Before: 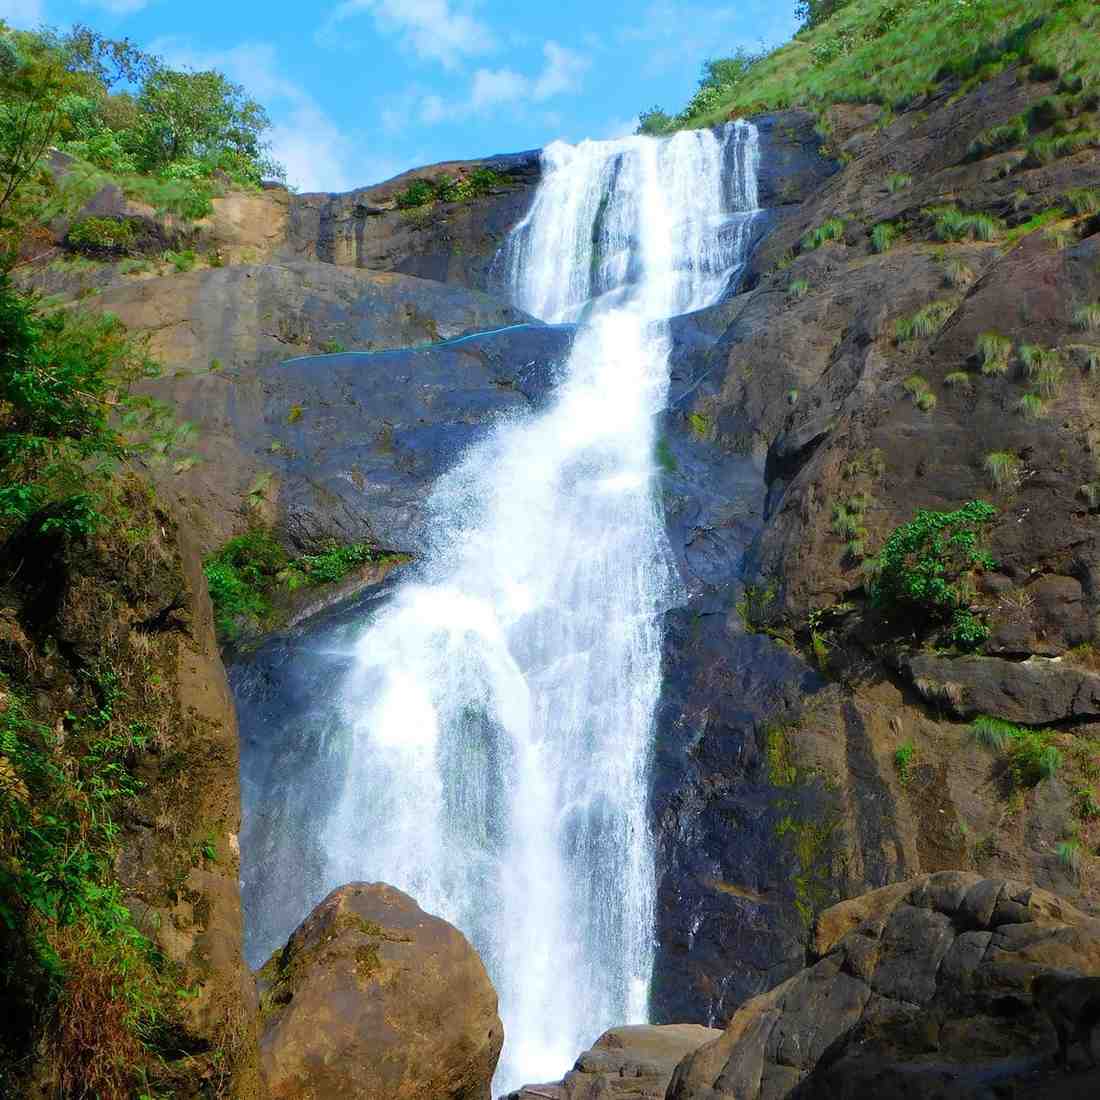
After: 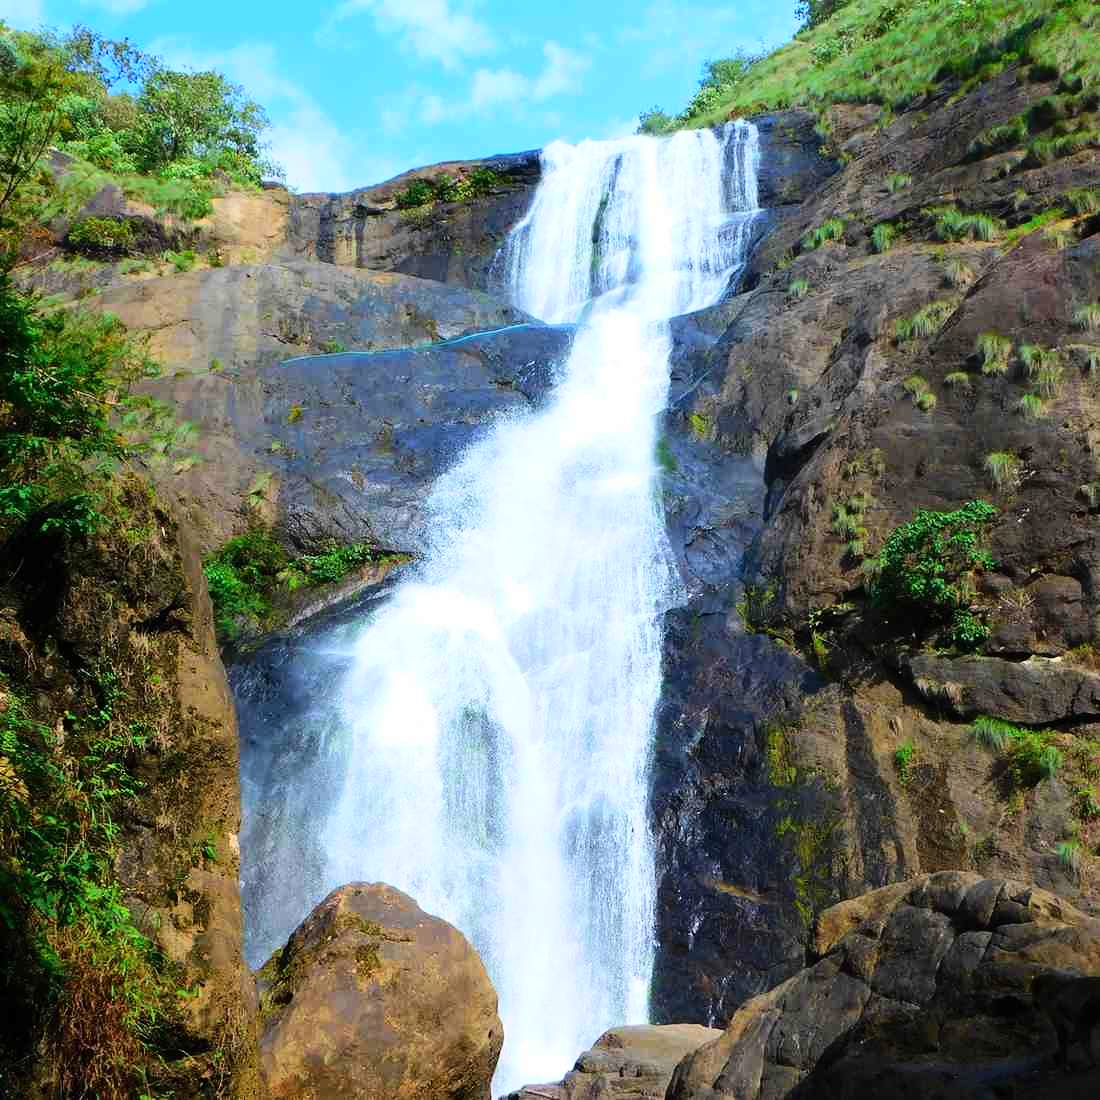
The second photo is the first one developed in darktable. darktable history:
base curve: curves: ch0 [(0, 0) (0.032, 0.025) (0.121, 0.166) (0.206, 0.329) (0.605, 0.79) (1, 1)]
